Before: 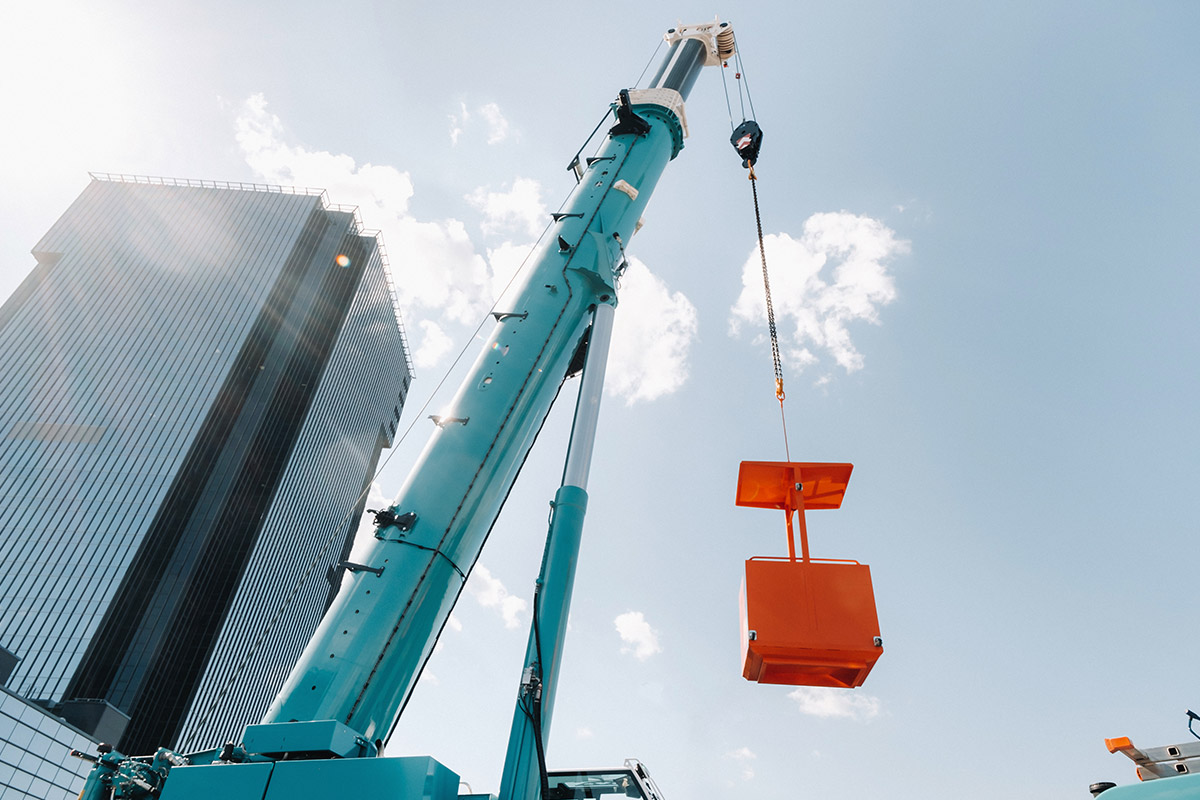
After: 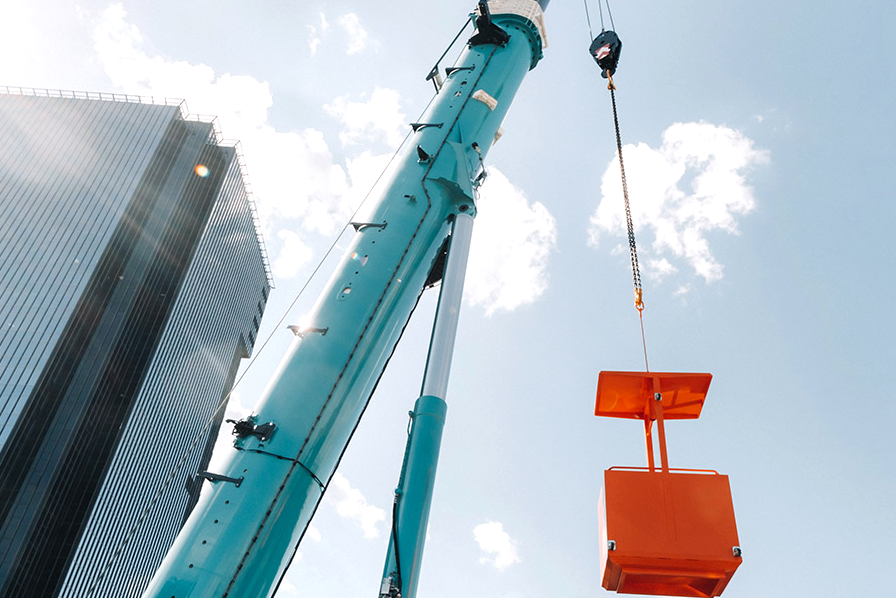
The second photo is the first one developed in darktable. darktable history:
crop and rotate: left 11.831%, top 11.346%, right 13.429%, bottom 13.899%
levels: levels [0, 0.476, 0.951]
